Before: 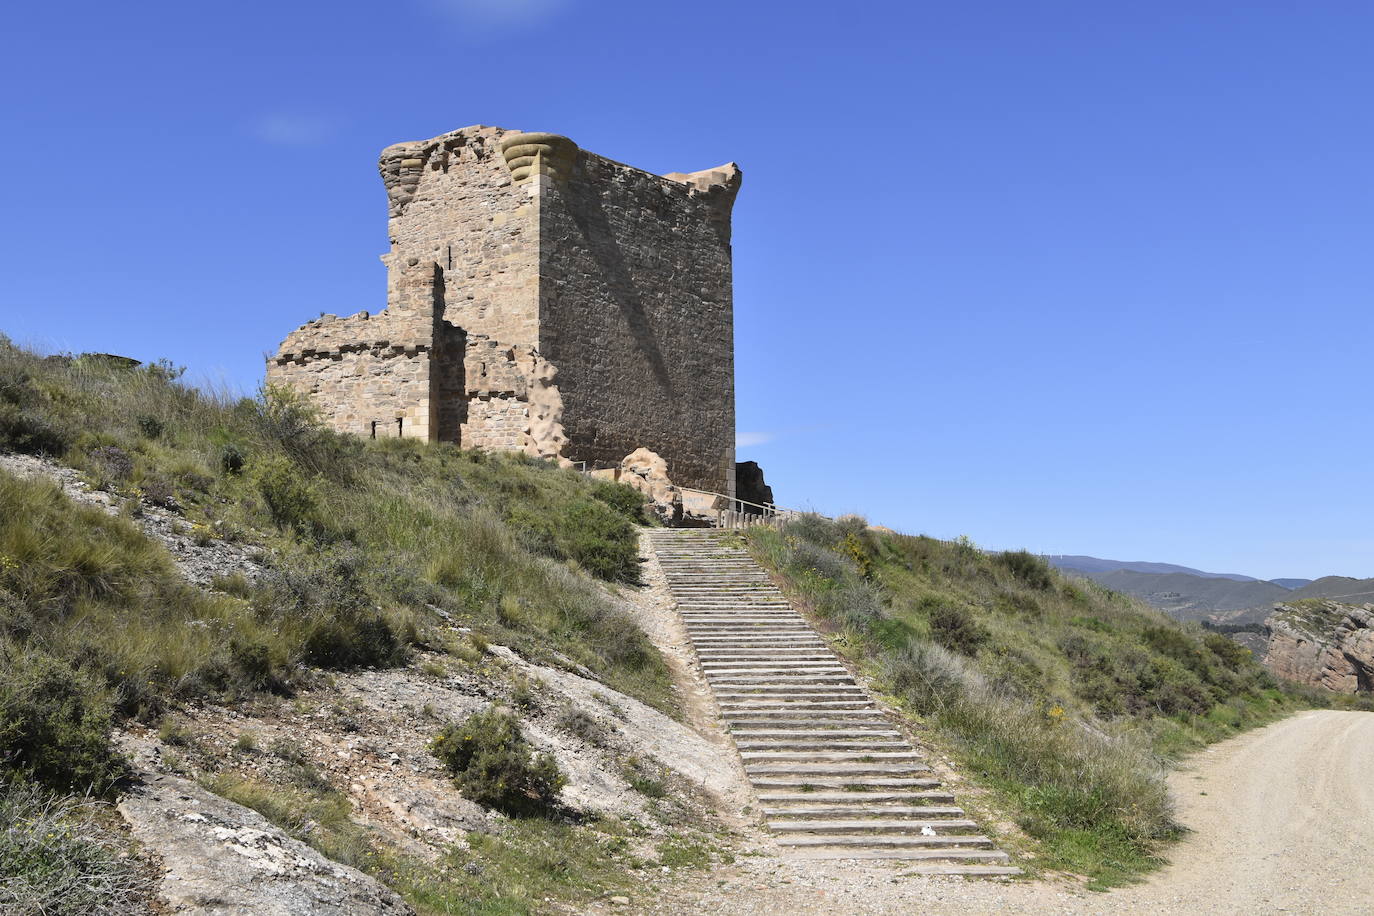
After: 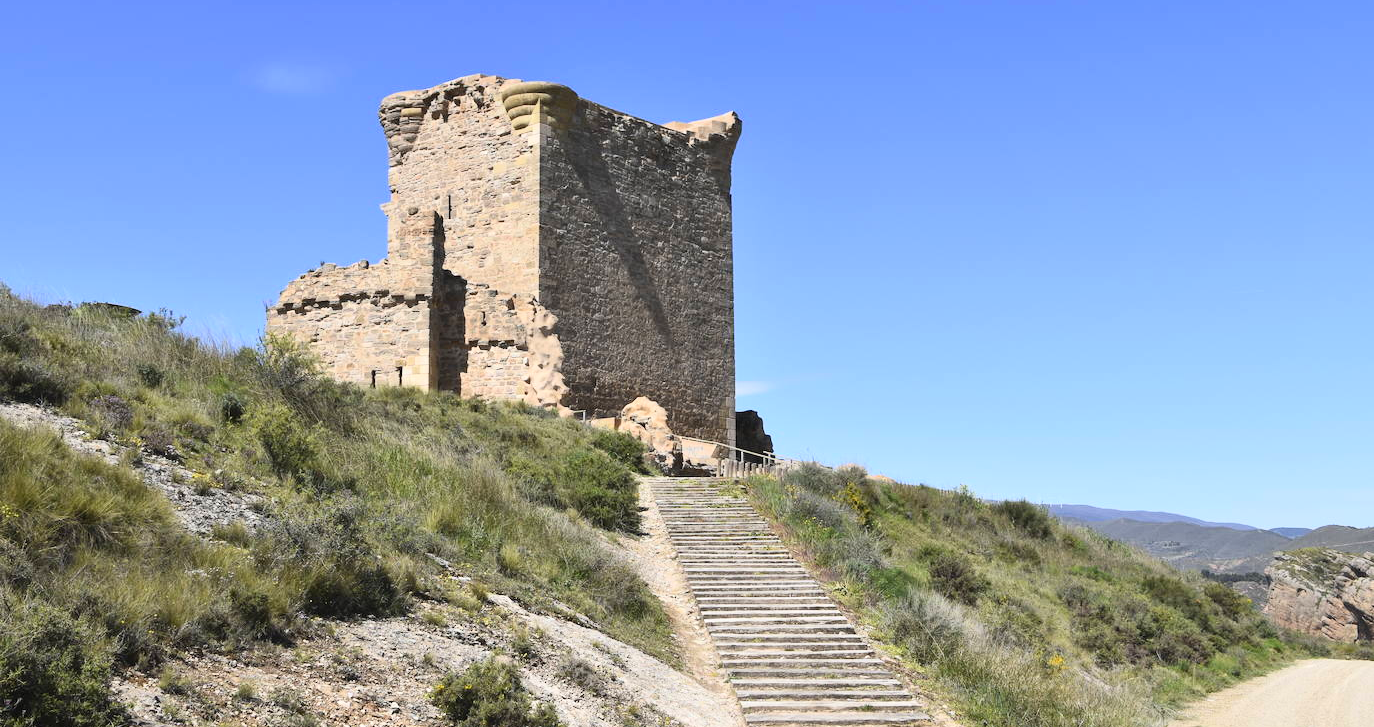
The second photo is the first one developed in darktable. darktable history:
contrast brightness saturation: contrast 0.2, brightness 0.16, saturation 0.22
crop and rotate: top 5.667%, bottom 14.937%
